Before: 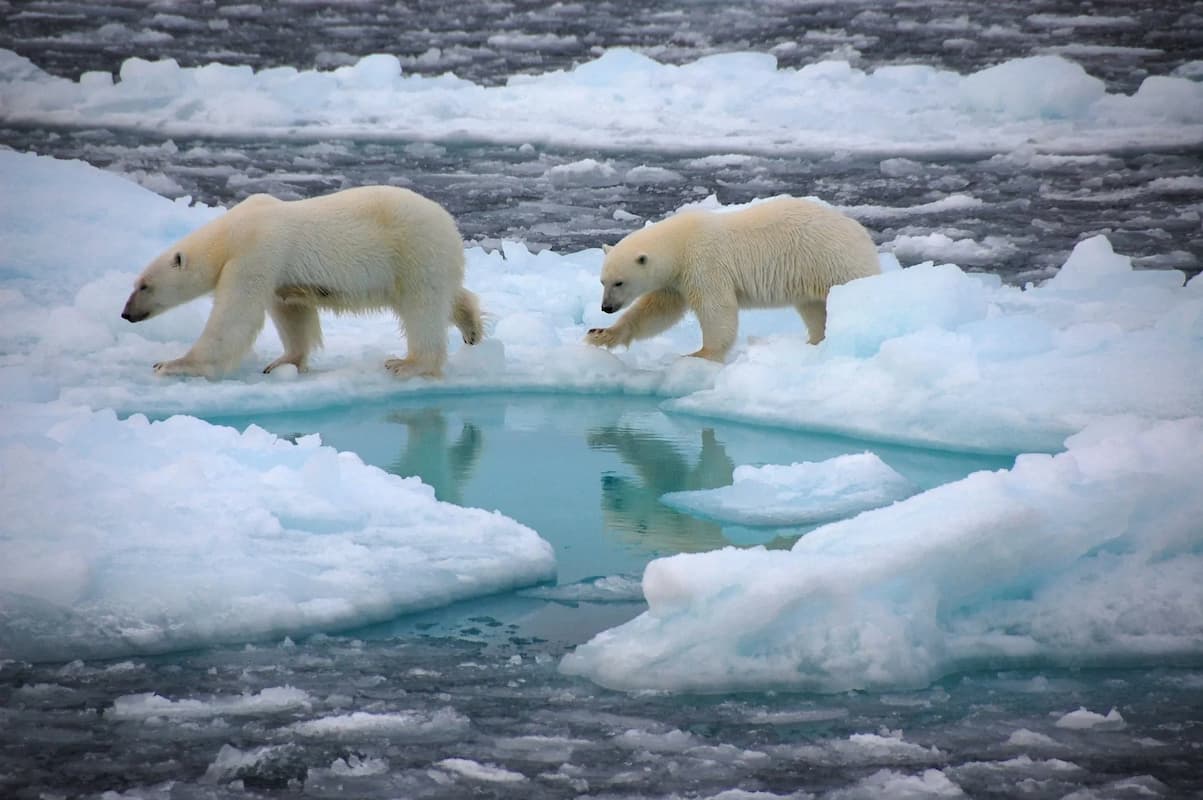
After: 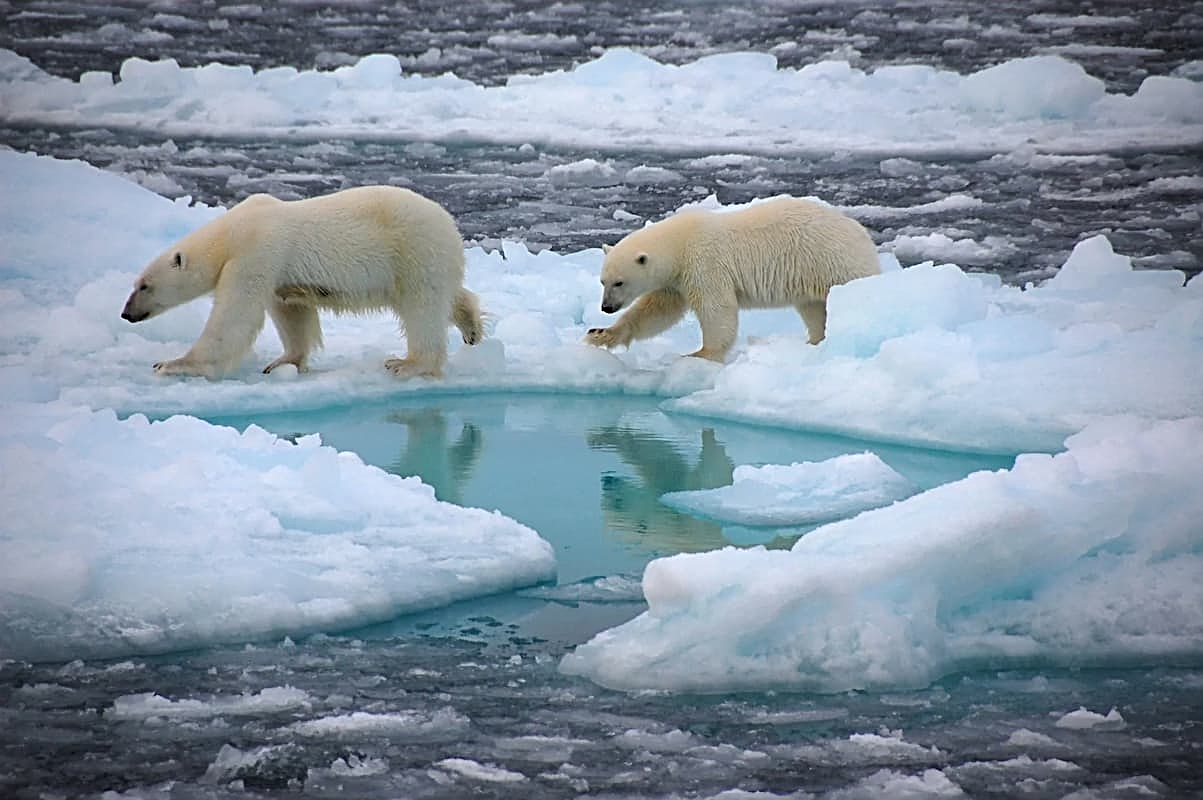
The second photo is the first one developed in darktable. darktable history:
sharpen: radius 2.621, amount 0.7
